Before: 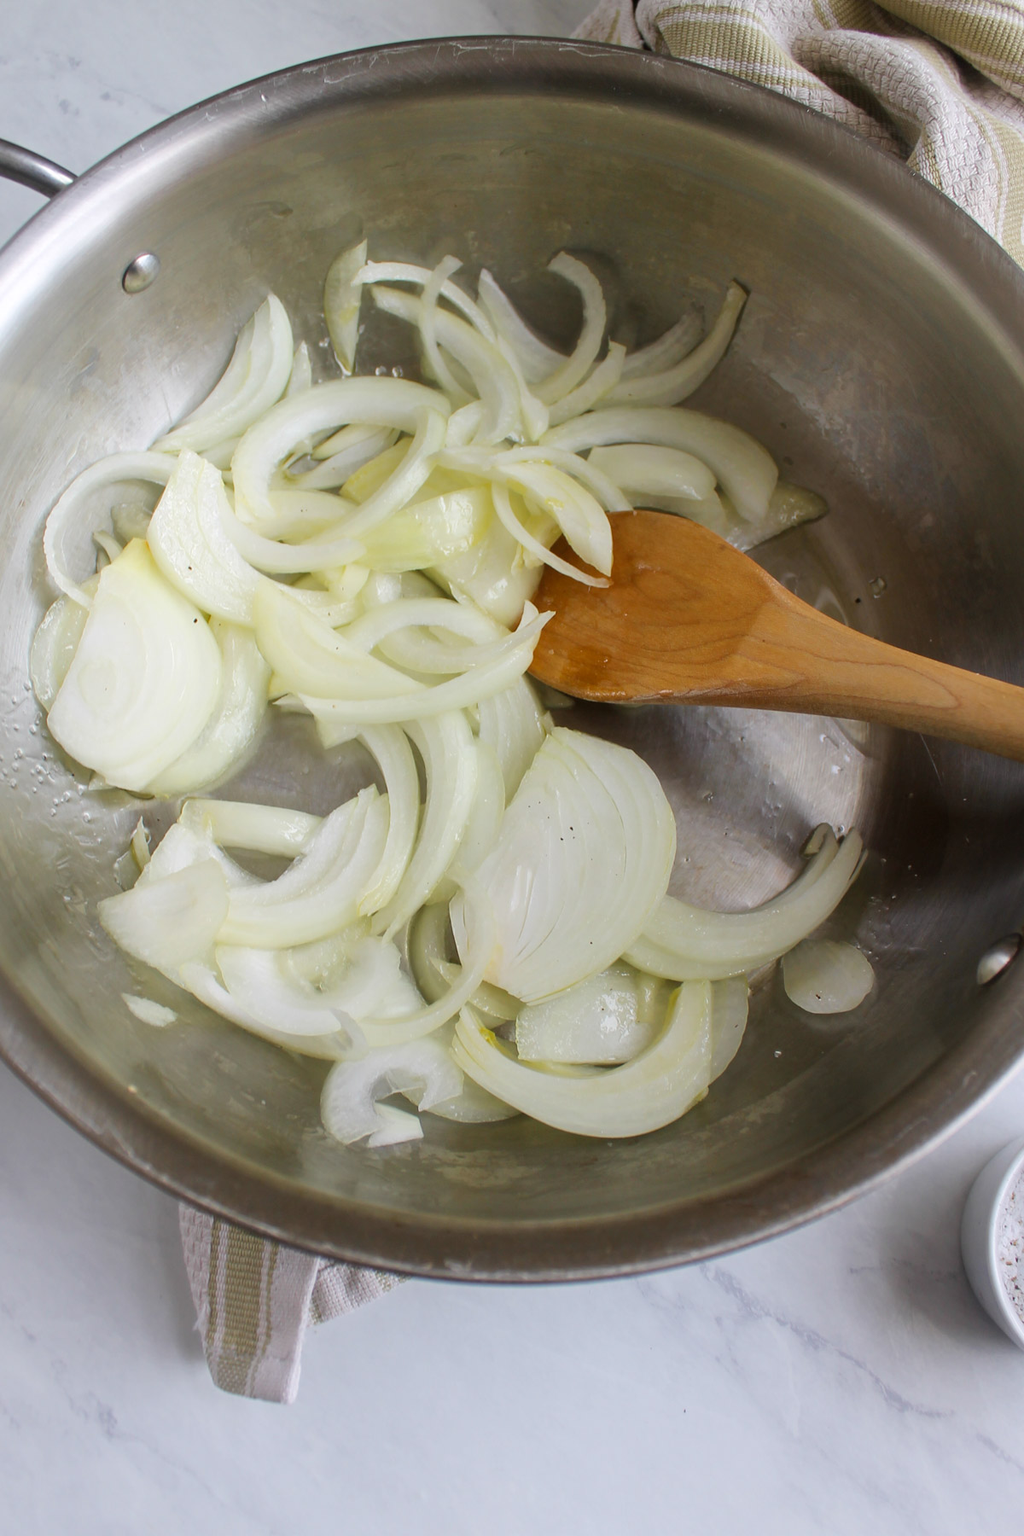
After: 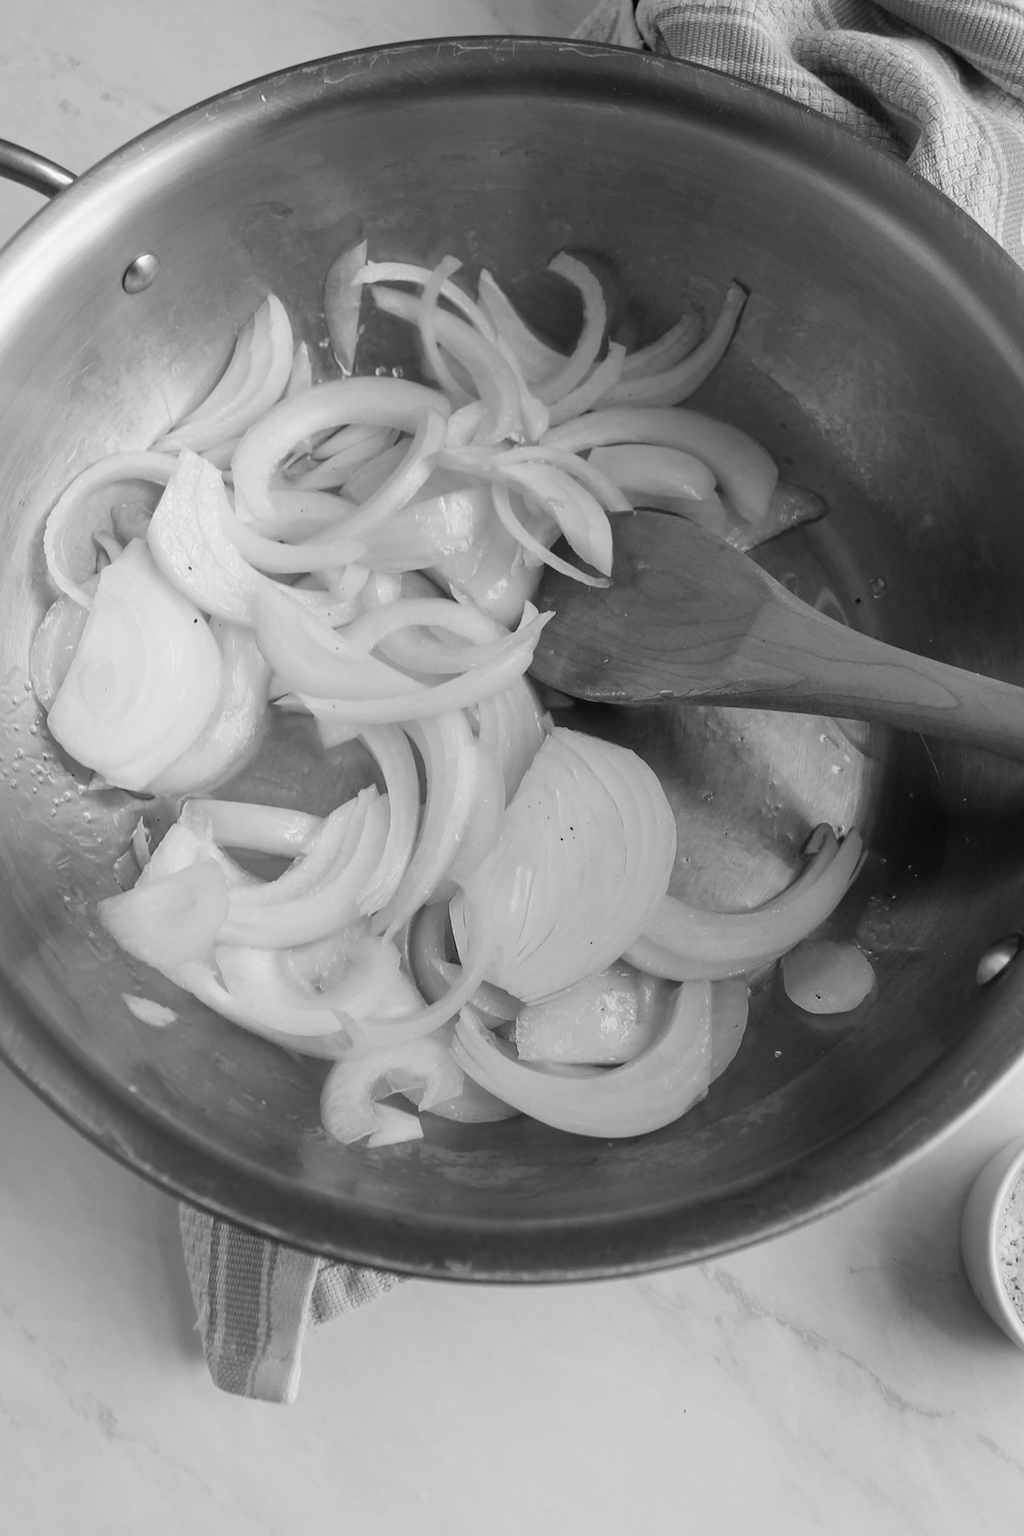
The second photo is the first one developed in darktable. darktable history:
color balance rgb: perceptual saturation grading › global saturation 33.387%, global vibrance 29.515%
color calibration: output gray [0.21, 0.42, 0.37, 0], illuminant same as pipeline (D50), adaptation XYZ, x 0.345, y 0.358, temperature 5011.38 K
